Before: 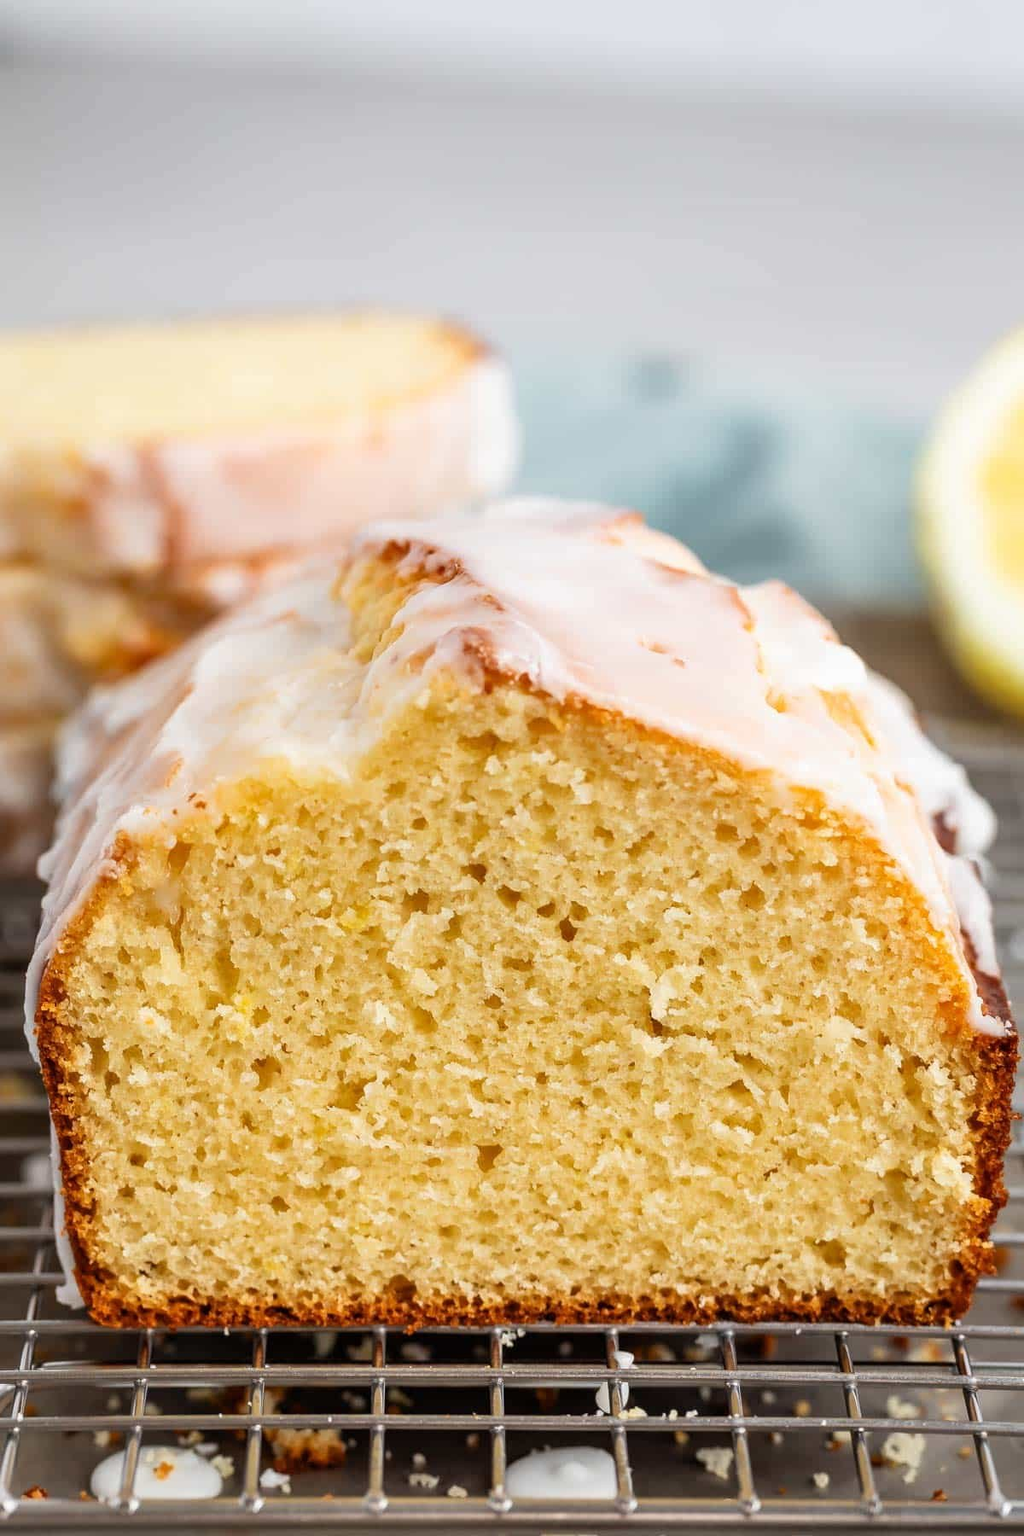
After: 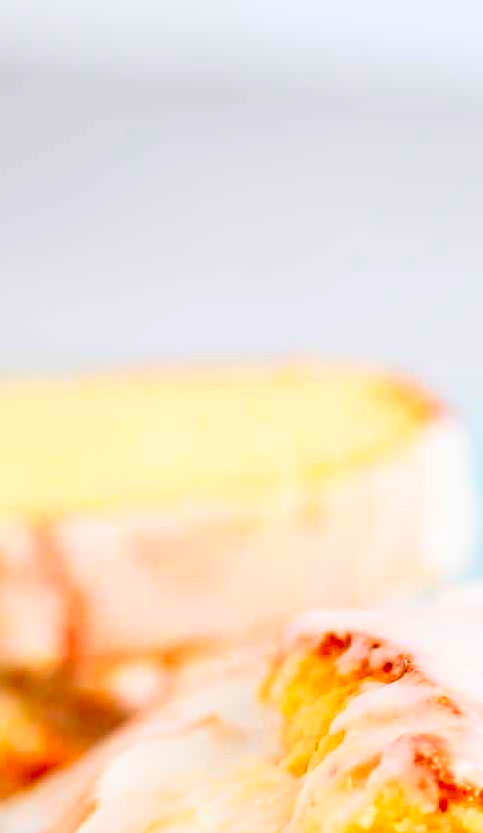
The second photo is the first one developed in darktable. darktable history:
contrast brightness saturation: contrast 0.204, brightness 0.195, saturation 0.791
crop and rotate: left 10.81%, top 0.08%, right 48.884%, bottom 53.615%
